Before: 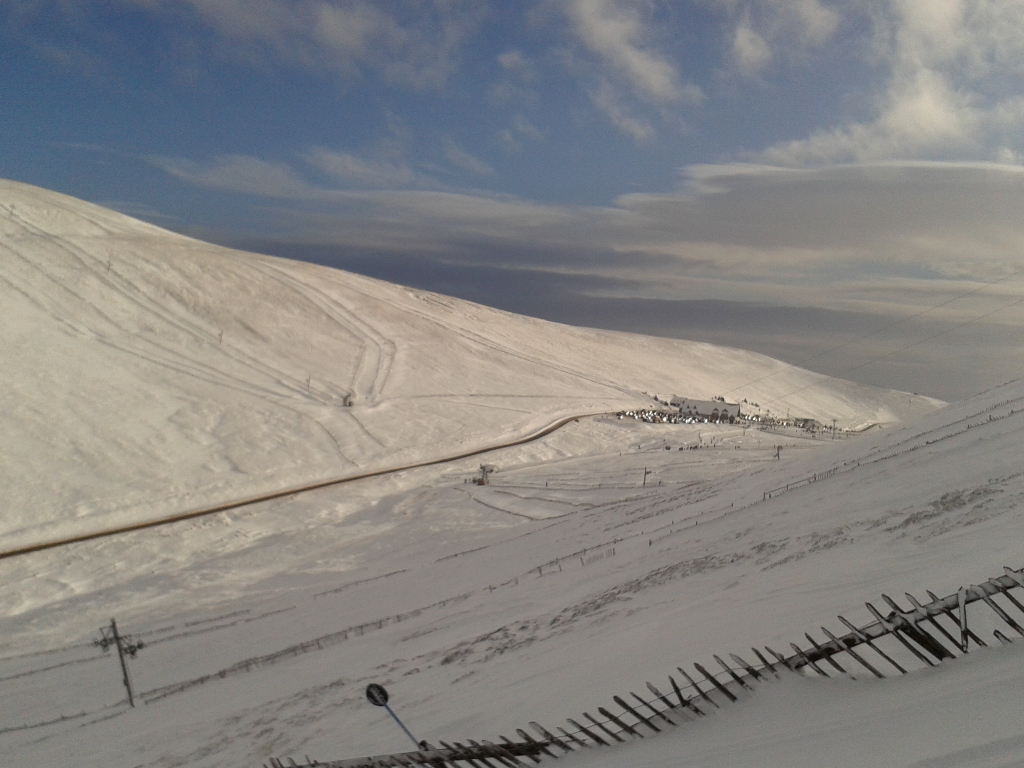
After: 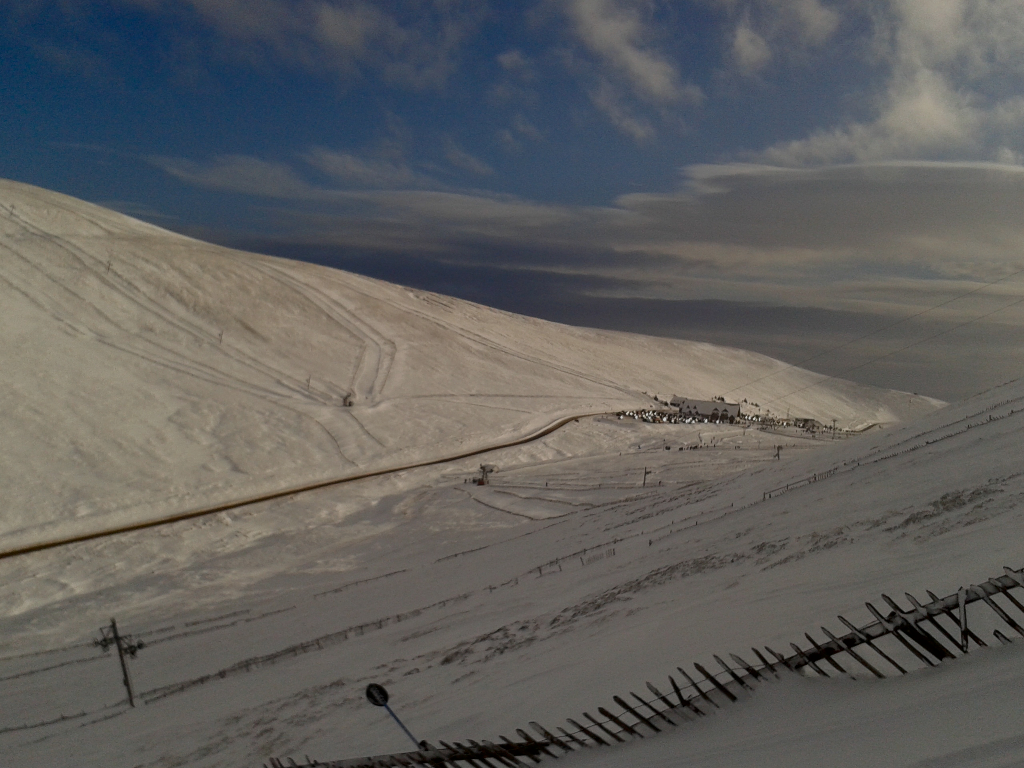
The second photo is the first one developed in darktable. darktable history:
contrast brightness saturation: contrast 0.1, brightness -0.26, saturation 0.14
filmic rgb: hardness 4.17, contrast 0.921
white balance: emerald 1
